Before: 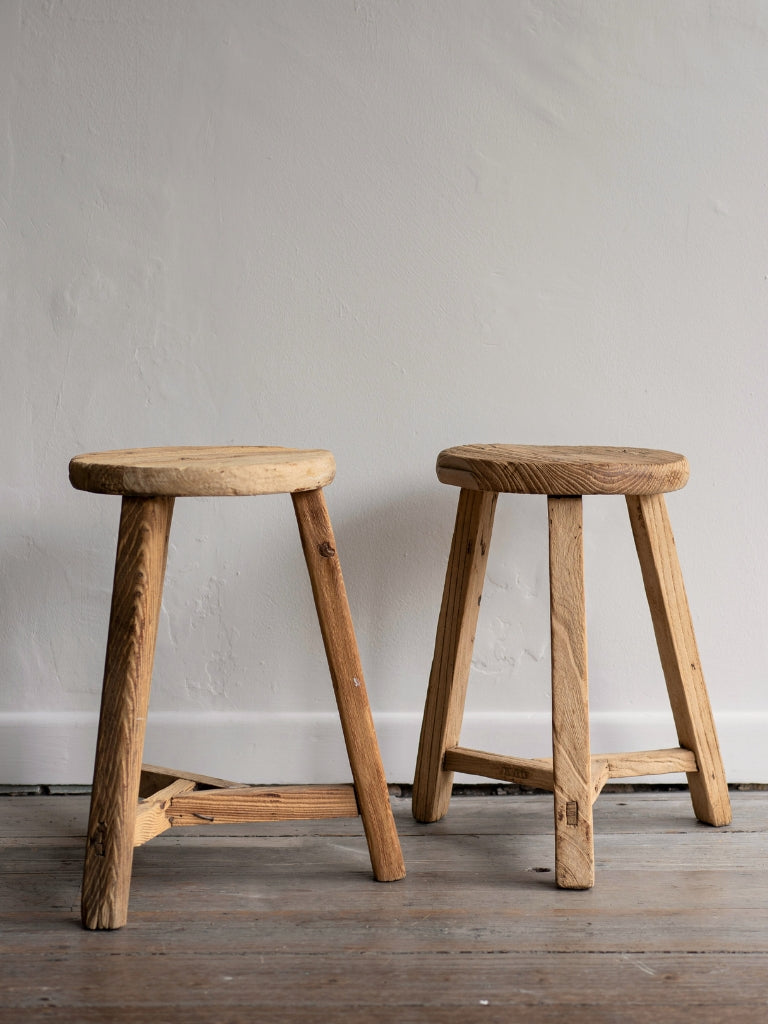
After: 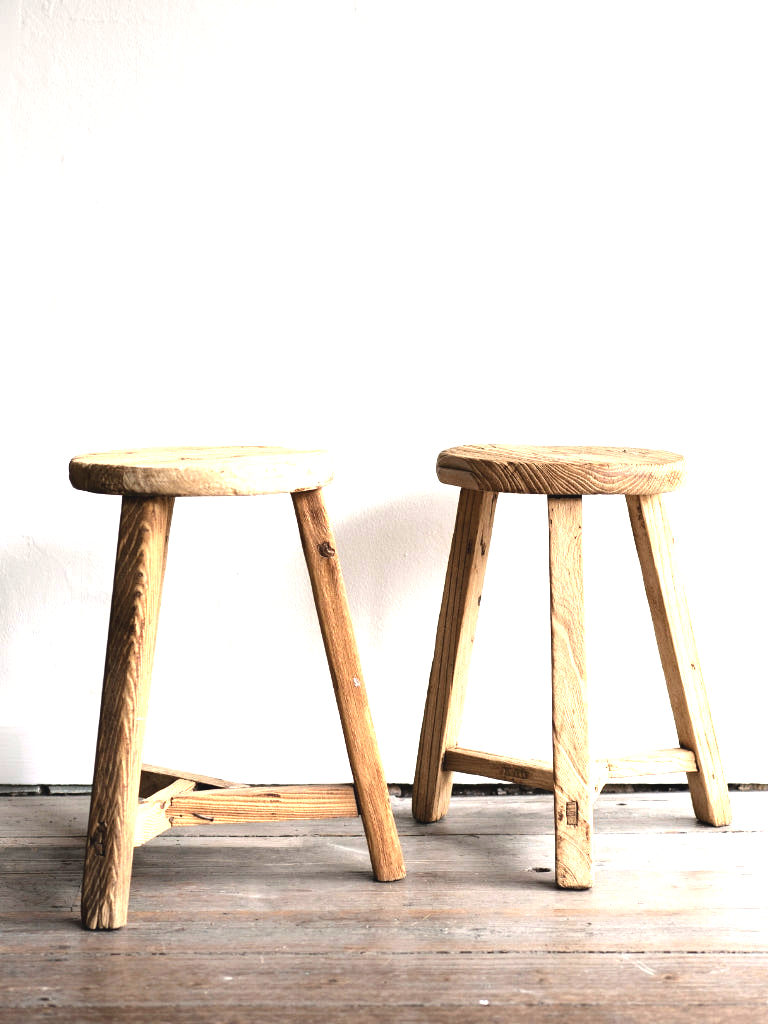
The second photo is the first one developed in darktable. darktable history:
exposure: black level correction -0.005, exposure 1 EV, compensate highlight preservation false
tone equalizer: -8 EV -0.74 EV, -7 EV -0.669 EV, -6 EV -0.631 EV, -5 EV -0.377 EV, -3 EV 0.405 EV, -2 EV 0.6 EV, -1 EV 0.685 EV, +0 EV 0.726 EV, edges refinement/feathering 500, mask exposure compensation -1.57 EV, preserve details no
